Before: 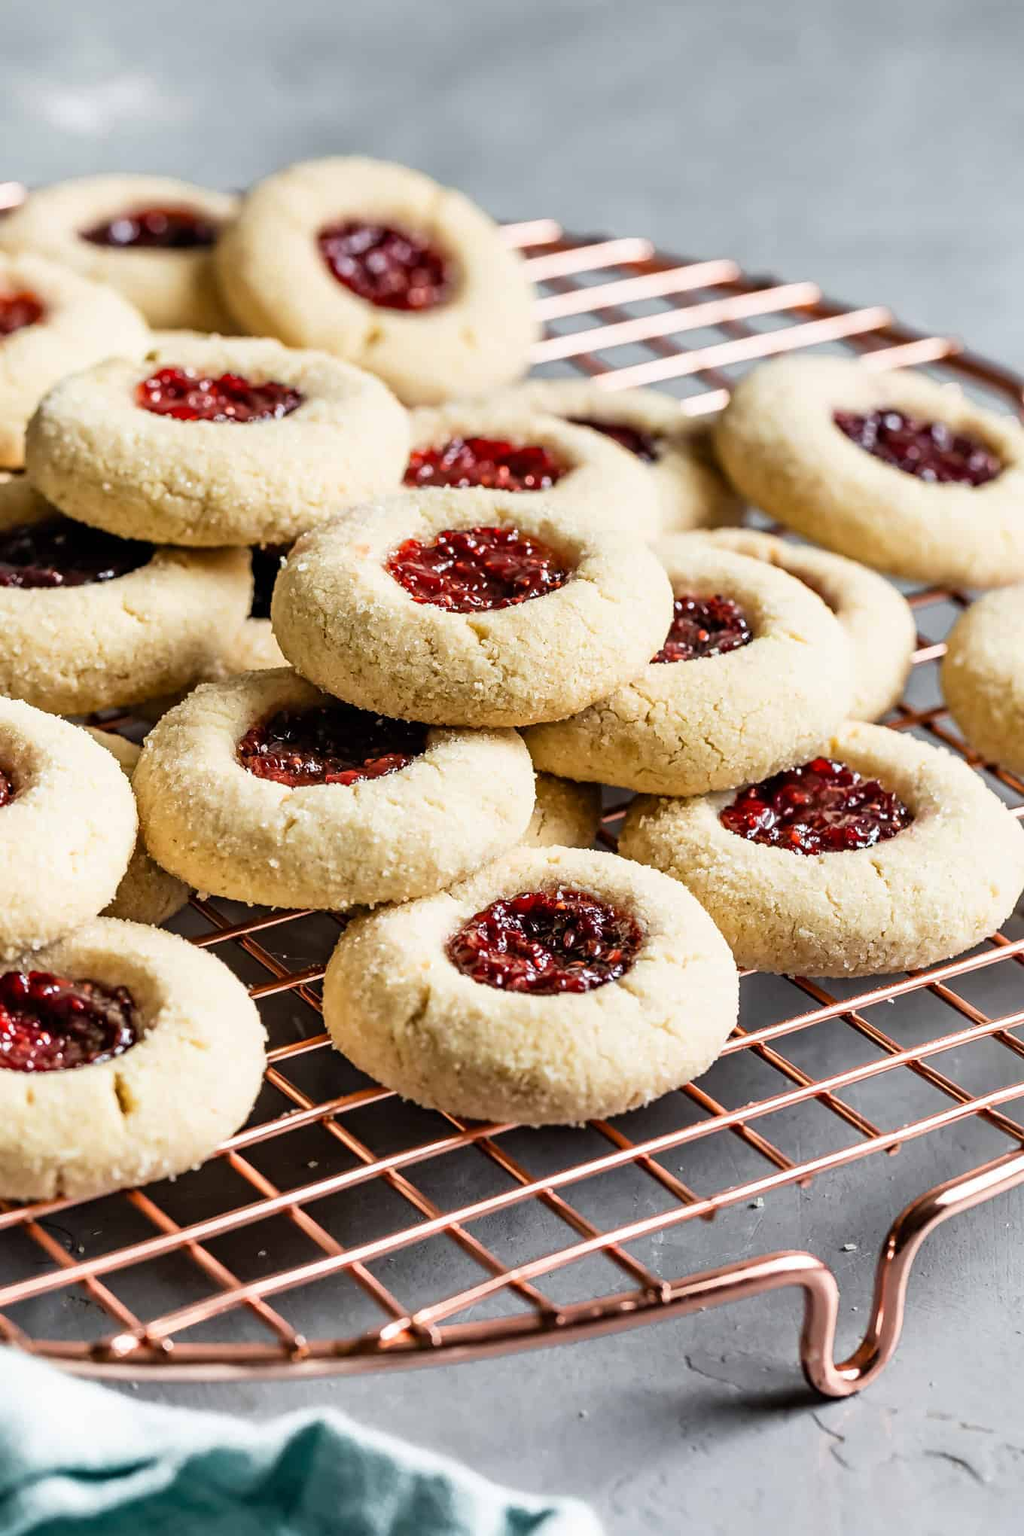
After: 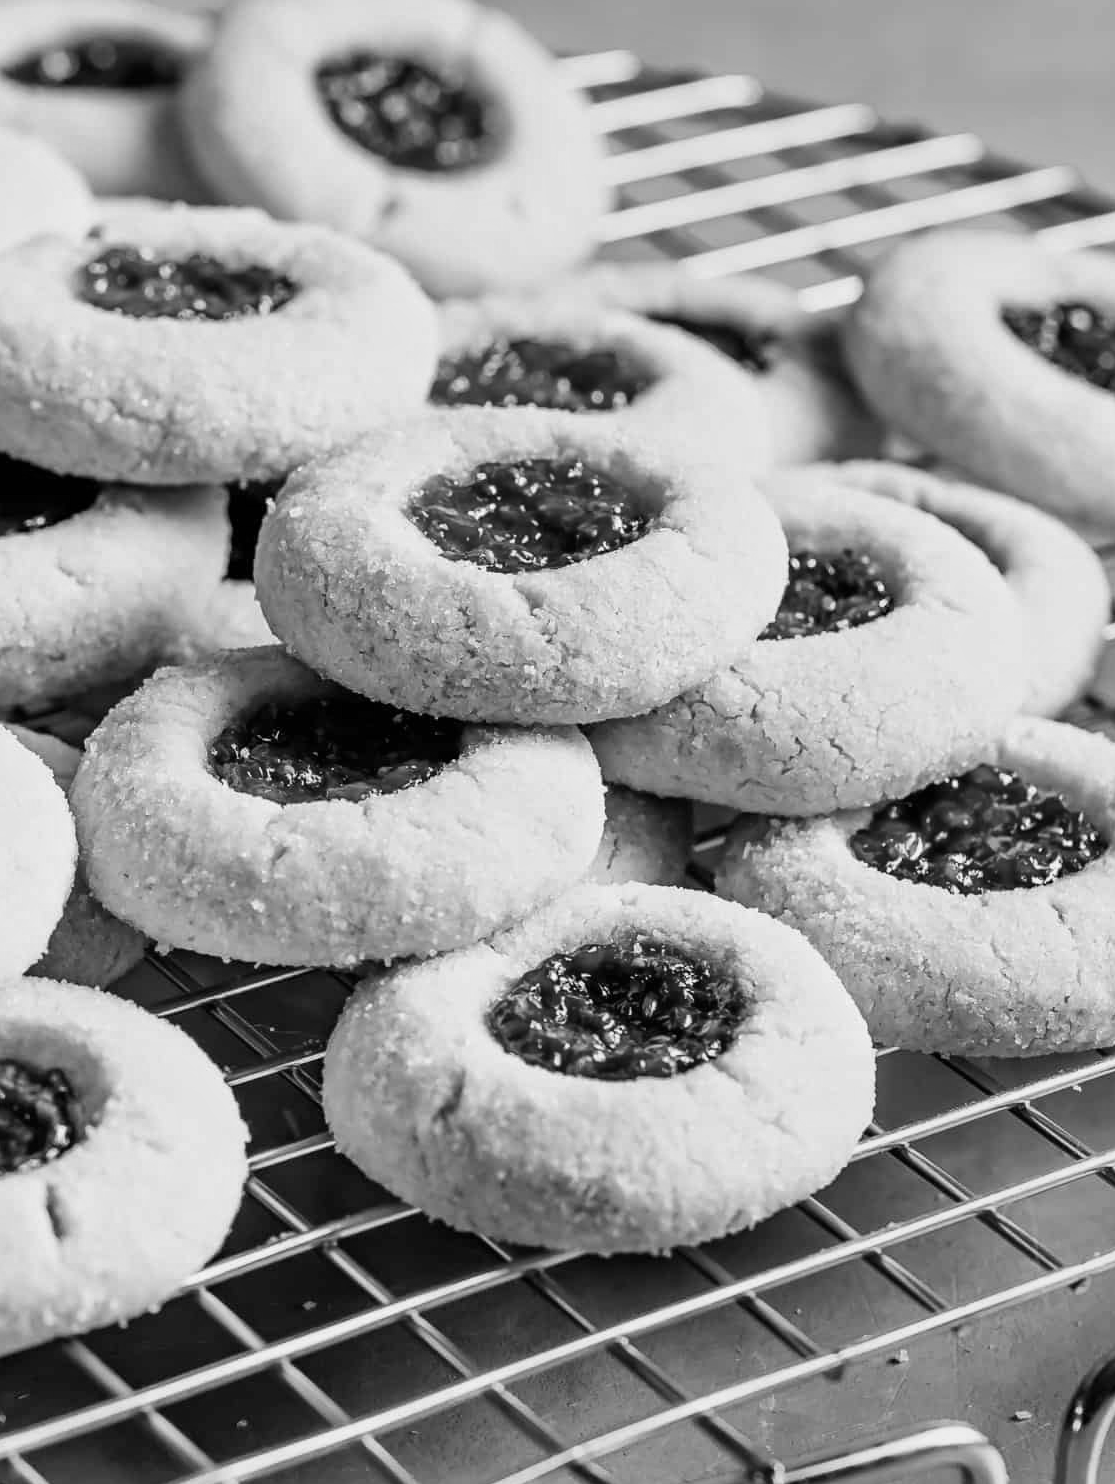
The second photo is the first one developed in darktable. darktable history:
crop: left 7.856%, top 11.836%, right 10.12%, bottom 15.387%
monochrome: a 26.22, b 42.67, size 0.8
